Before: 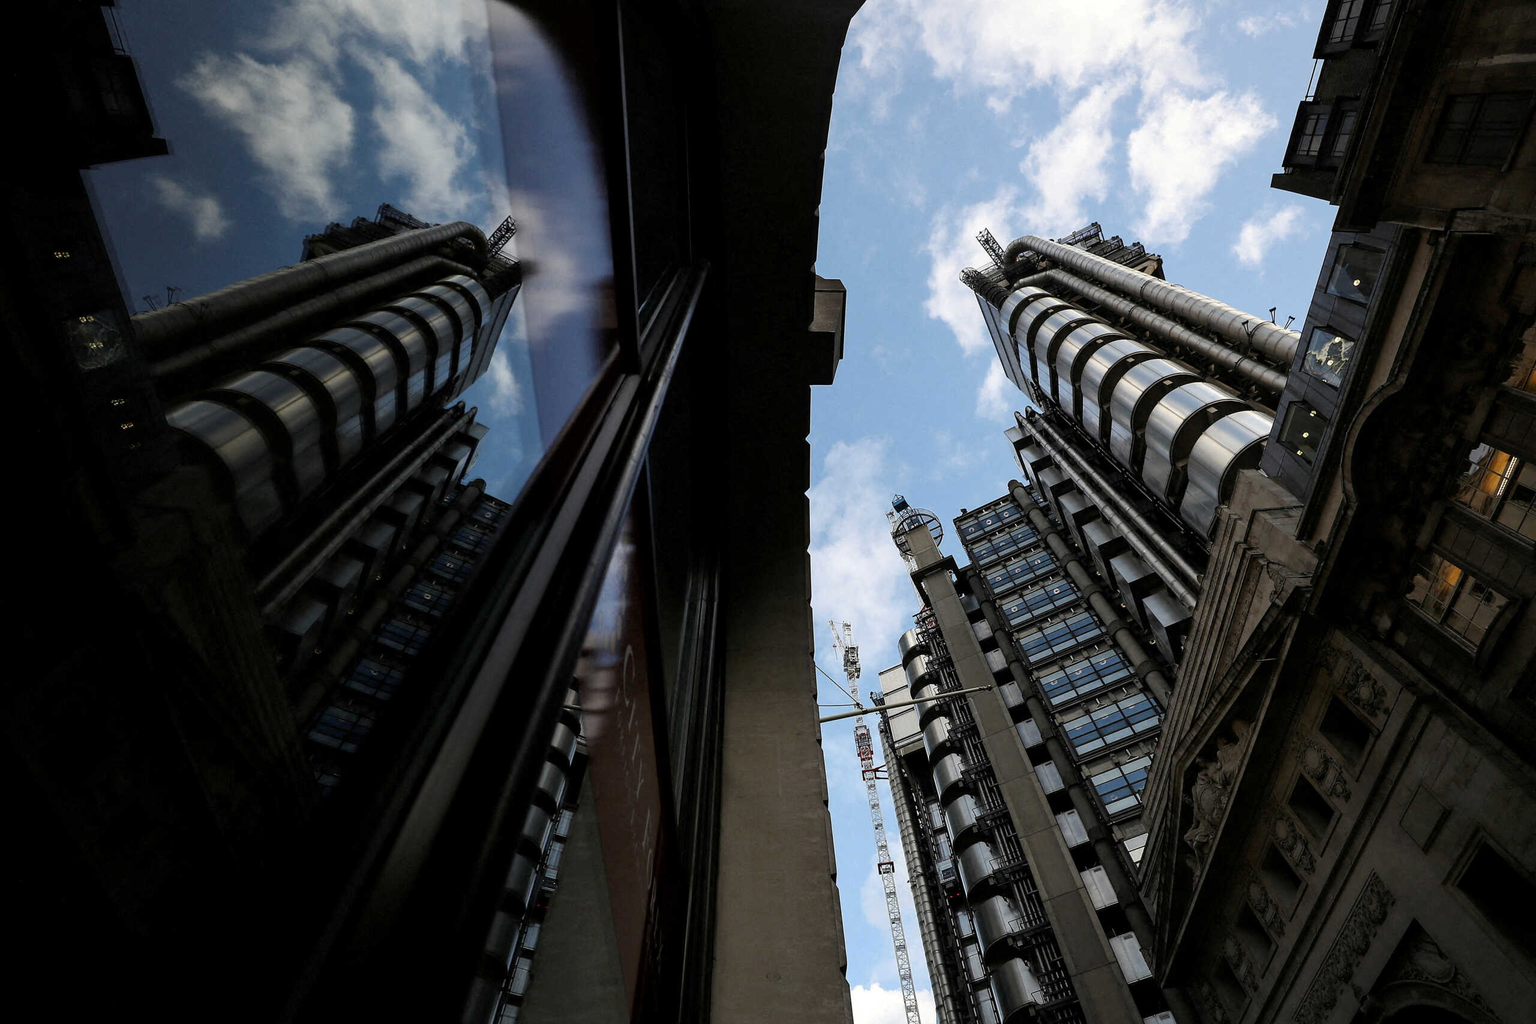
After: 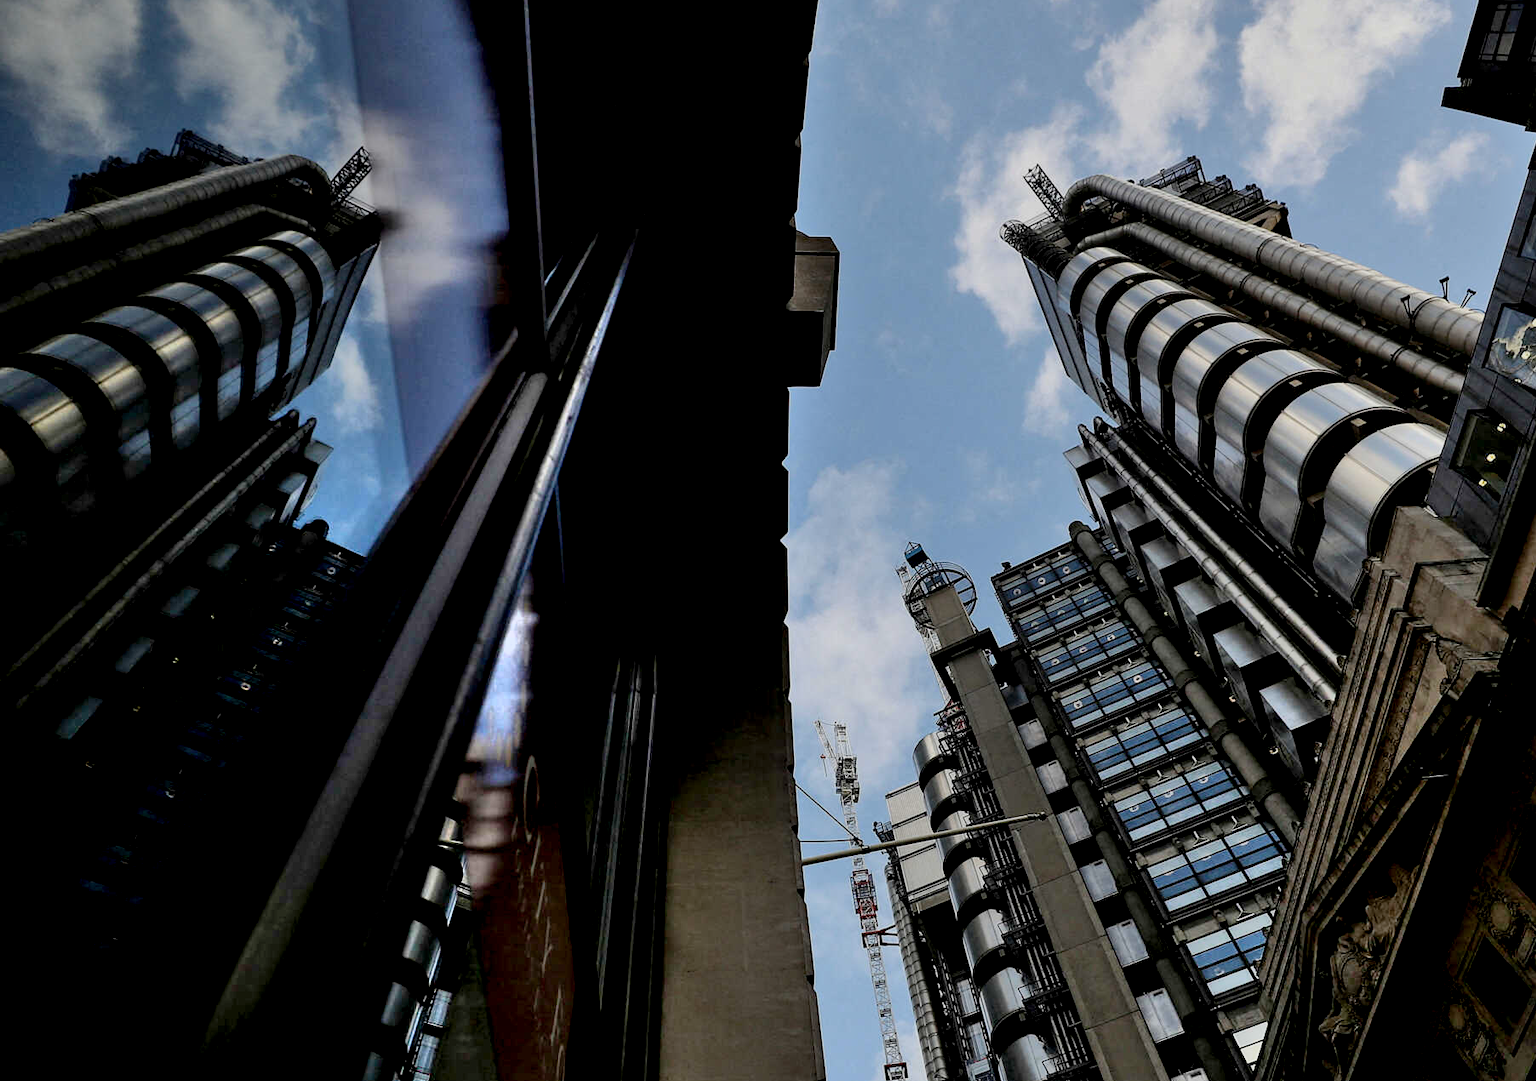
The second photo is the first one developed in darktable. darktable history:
exposure: black level correction 0.011, exposure -0.483 EV, compensate highlight preservation false
crop and rotate: left 16.586%, top 10.976%, right 12.872%, bottom 14.505%
shadows and highlights: soften with gaussian
